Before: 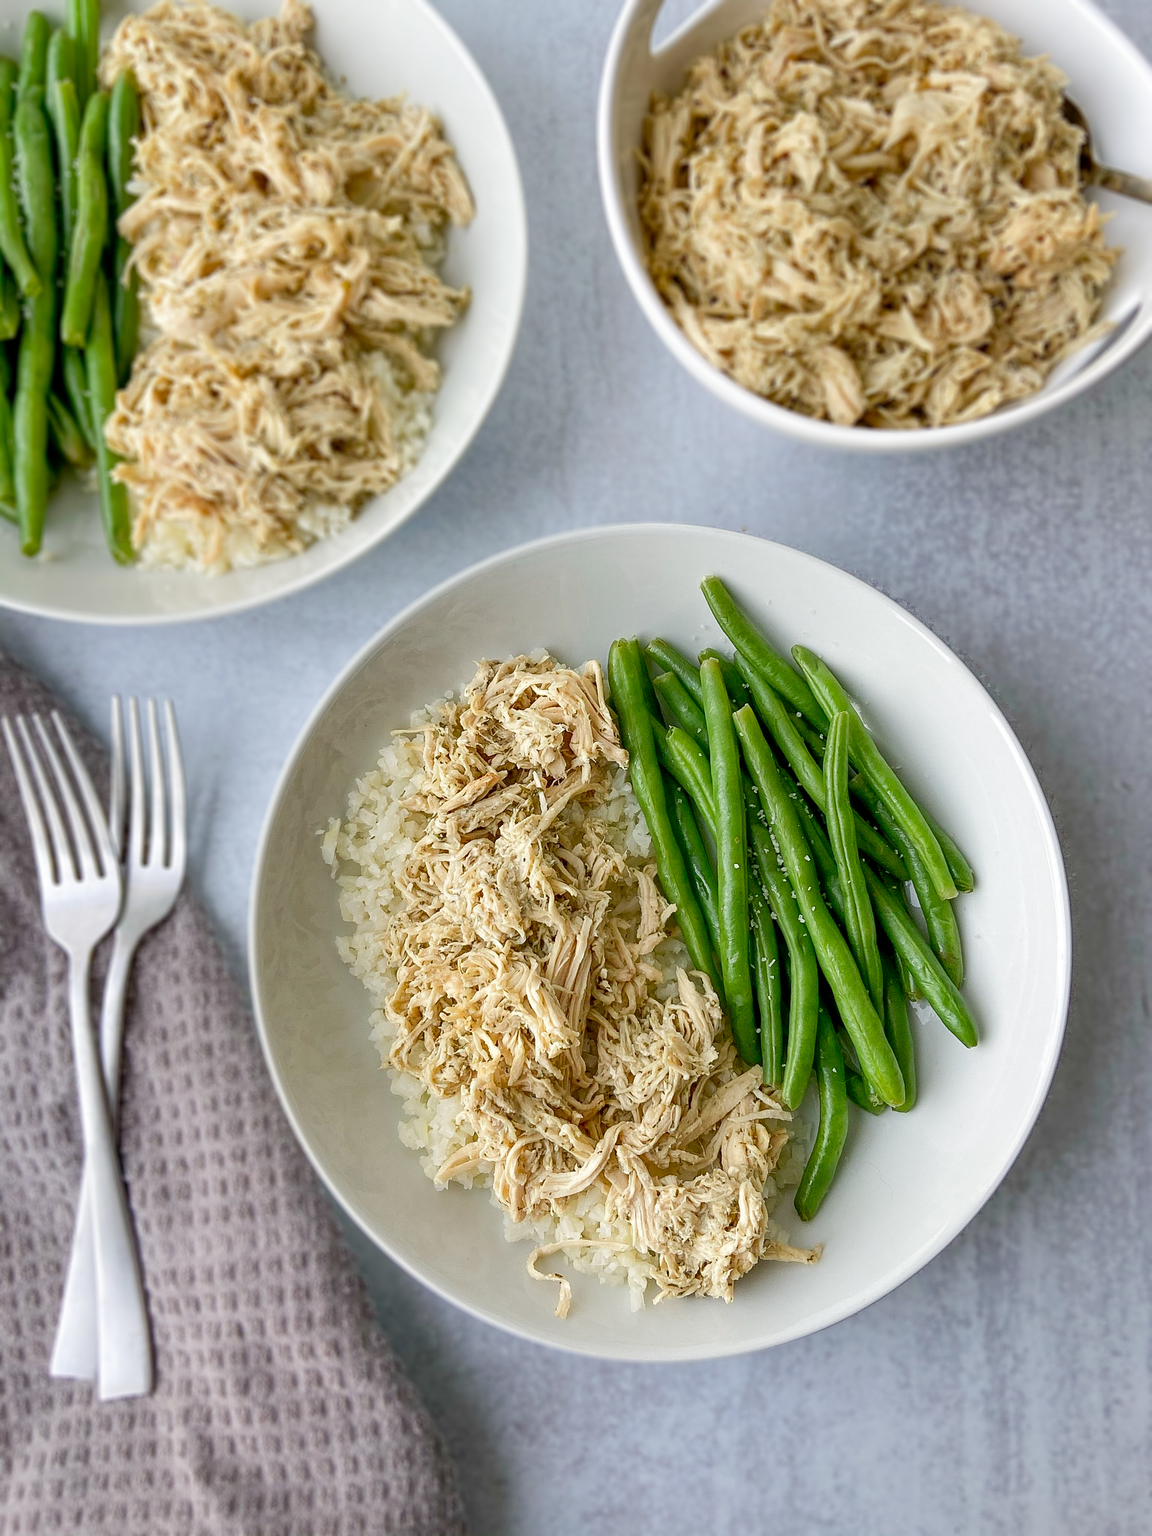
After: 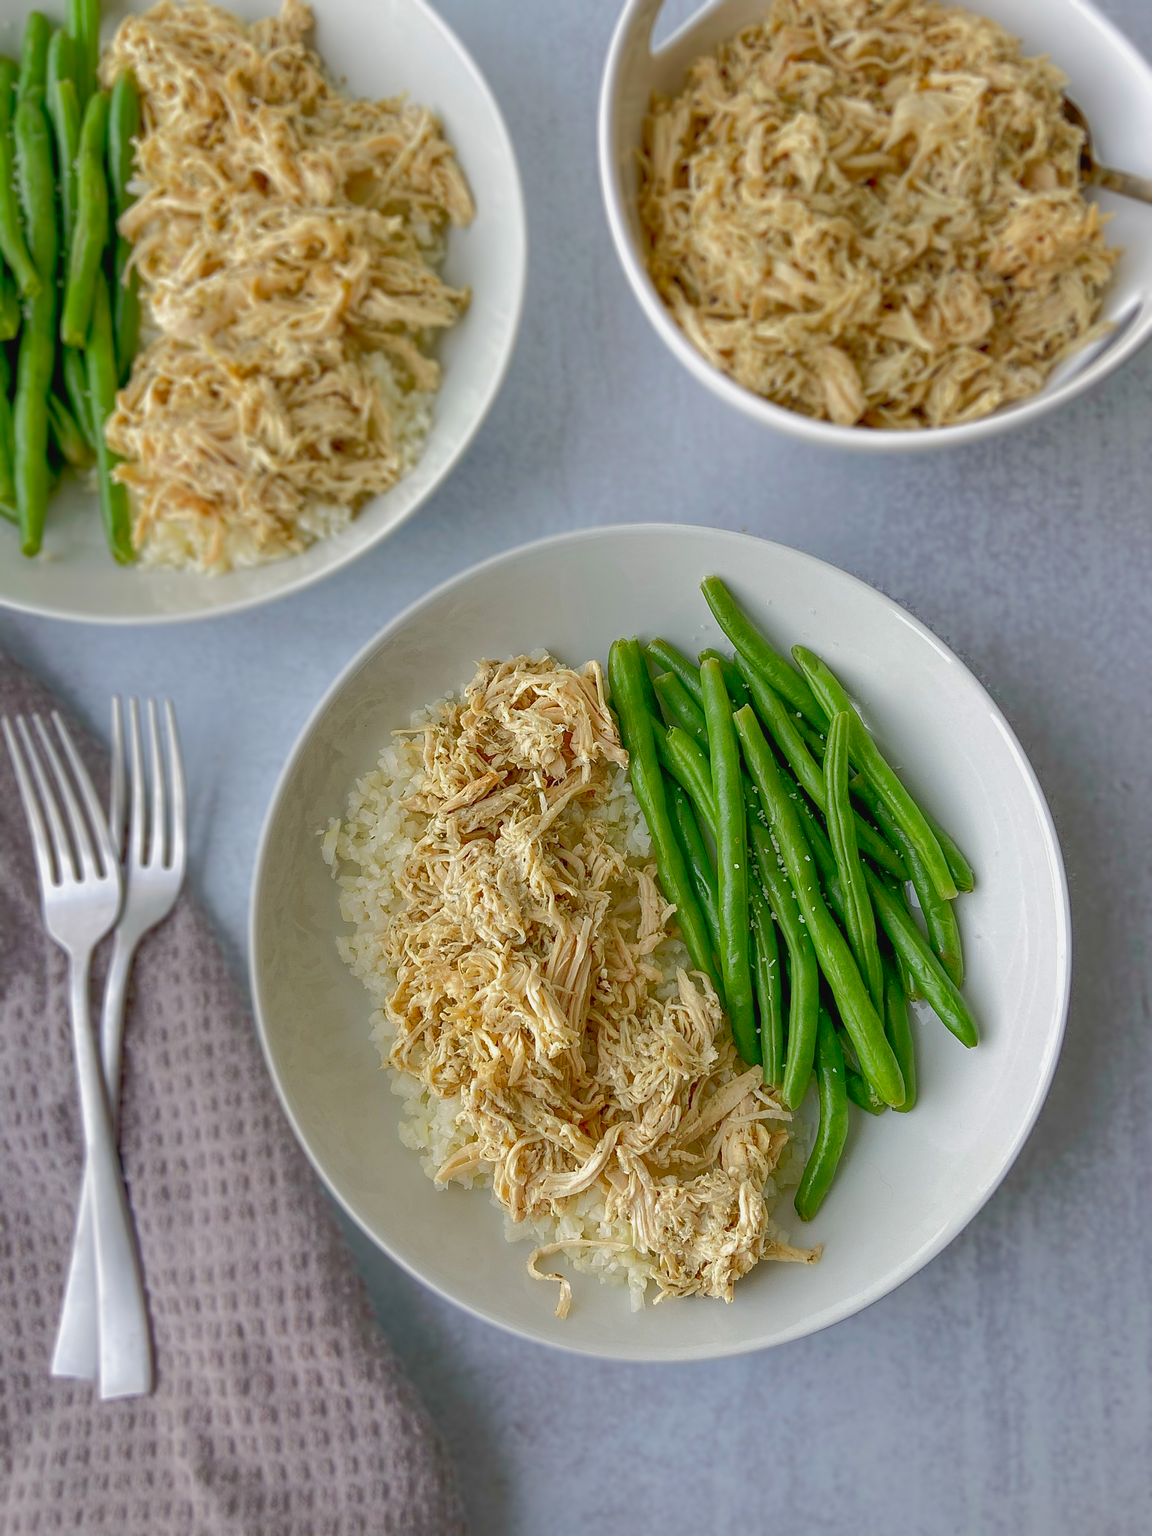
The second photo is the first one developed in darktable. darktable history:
contrast brightness saturation: contrast -0.09, brightness -0.07, saturation 0.09
shadows and highlights: radius 0.1, white point adjustment 1.65, soften with gaussian
